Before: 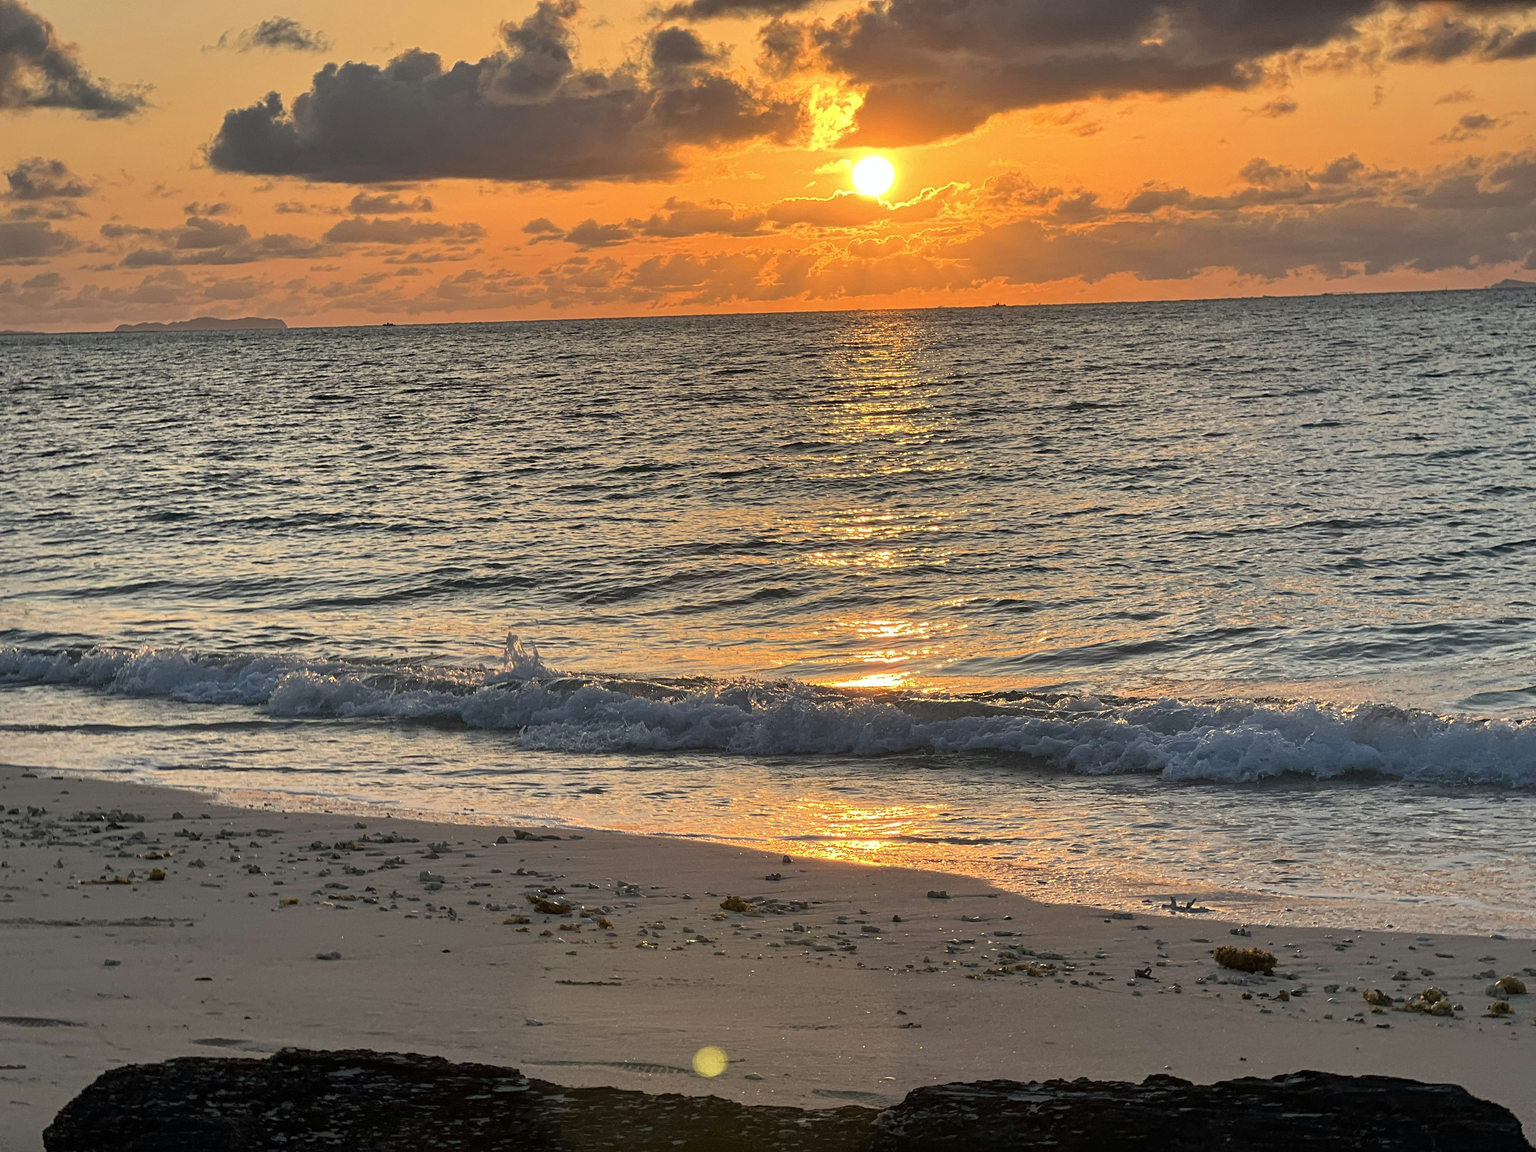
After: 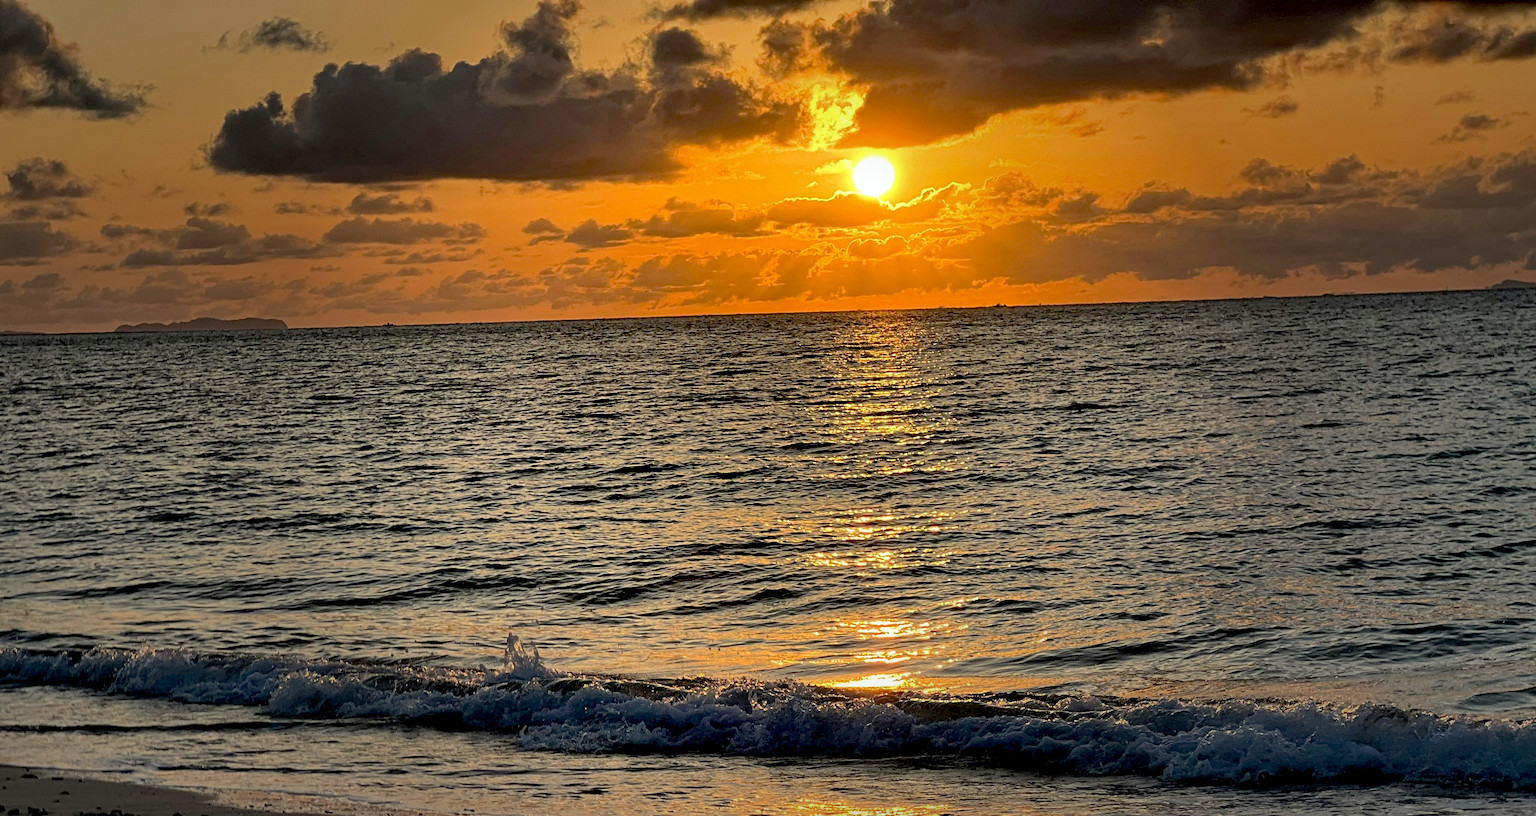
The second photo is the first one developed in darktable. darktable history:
exposure: black level correction 0.048, exposure 0.013 EV, compensate exposure bias true, compensate highlight preservation false
crop: right 0.001%, bottom 29.146%
color correction: highlights b* 0.049
vignetting: fall-off start 31.96%, fall-off radius 33.5%, saturation -0.024, unbound false
